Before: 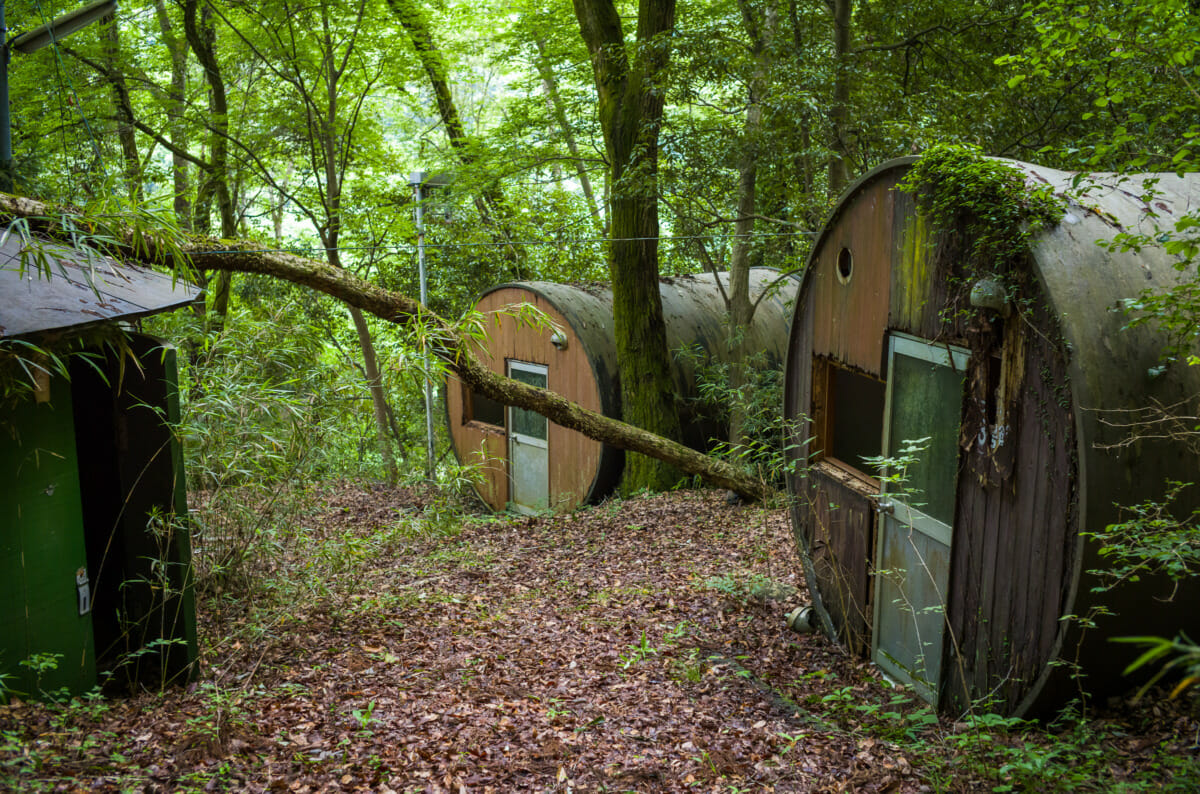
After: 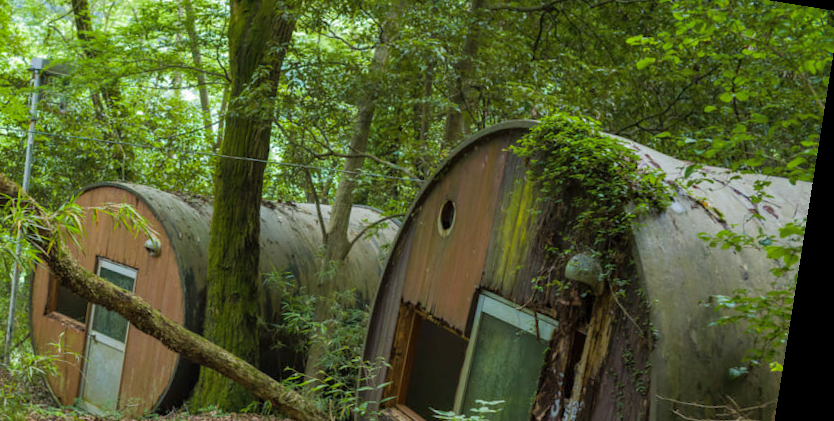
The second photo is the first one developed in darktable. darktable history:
shadows and highlights: on, module defaults
crop: left 36.005%, top 18.293%, right 0.31%, bottom 38.444%
rotate and perspective: rotation 9.12°, automatic cropping off
